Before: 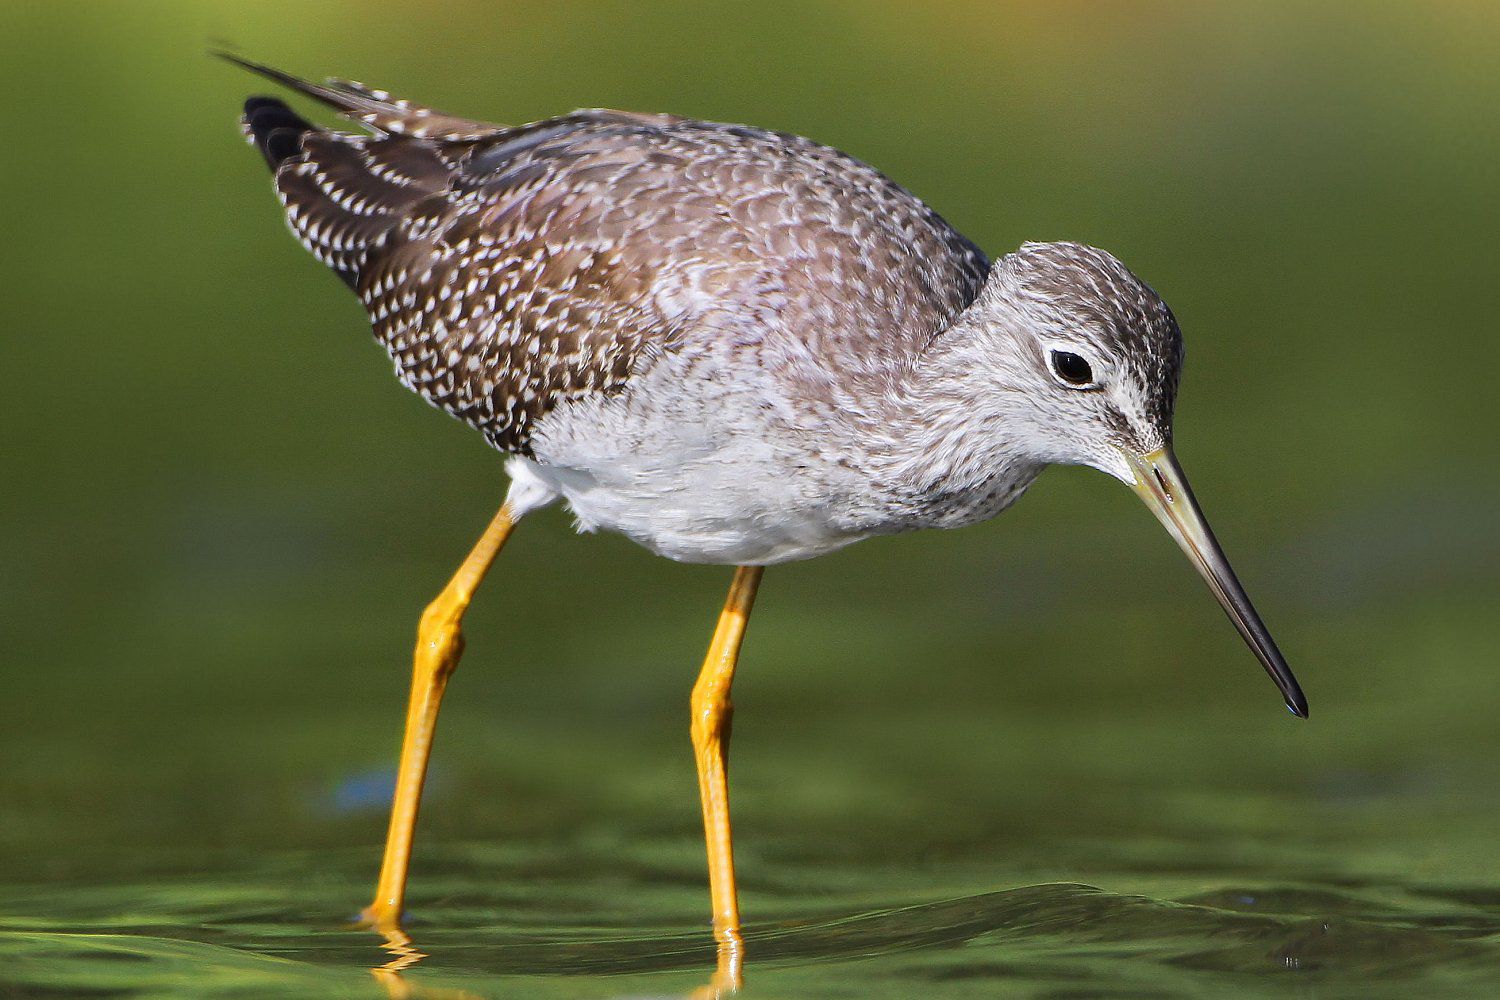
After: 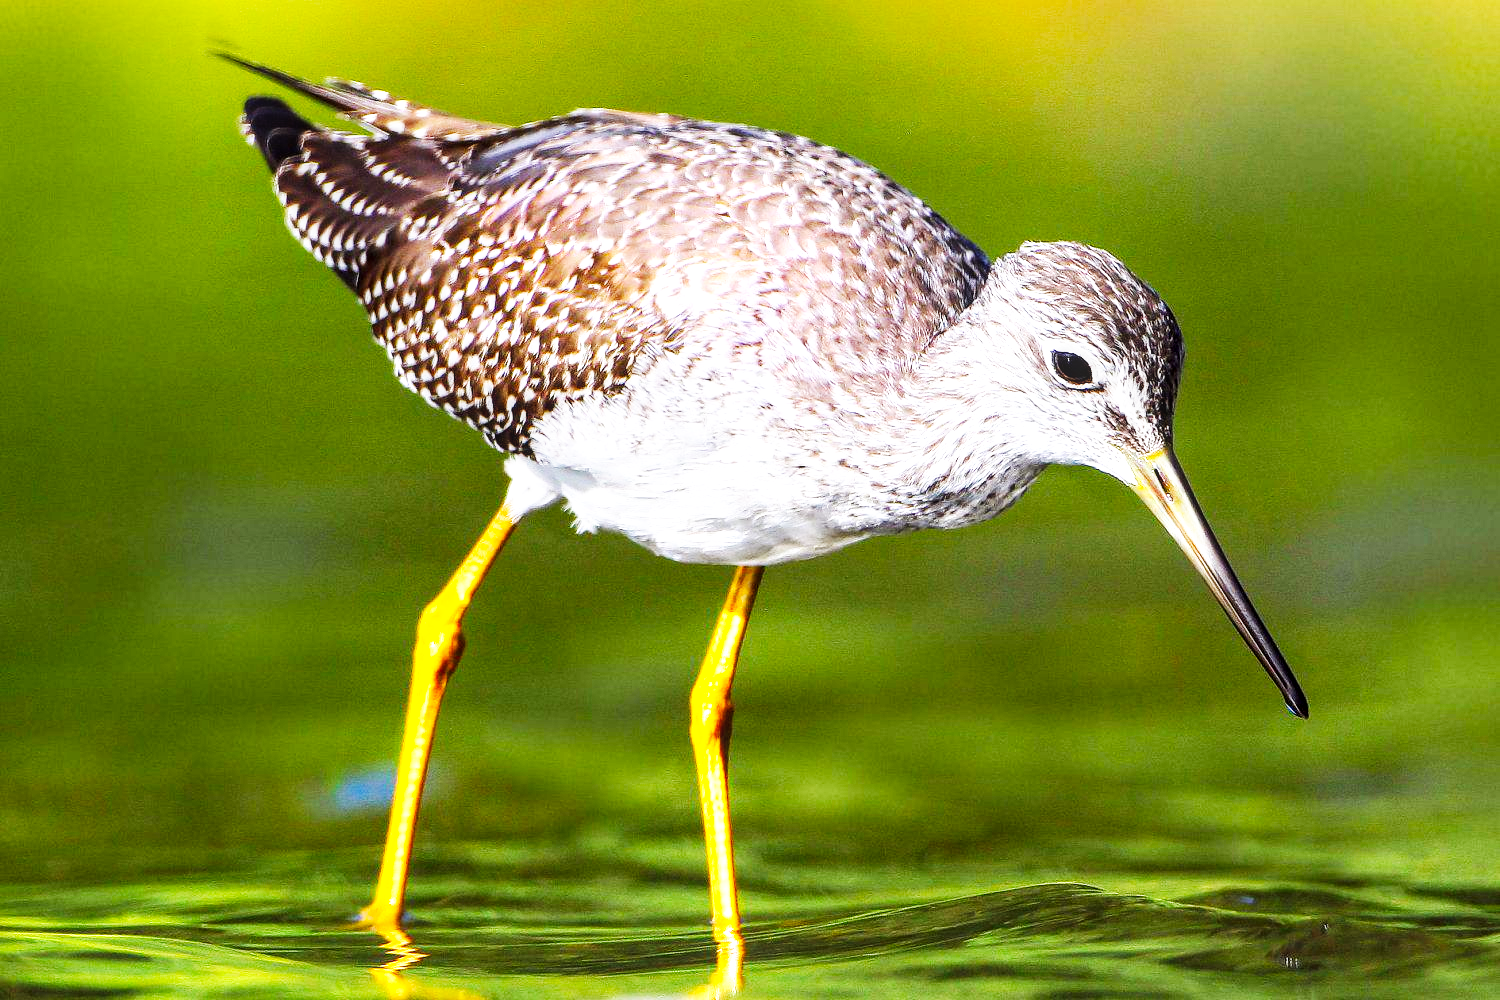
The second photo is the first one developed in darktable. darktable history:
base curve: curves: ch0 [(0, 0) (0.007, 0.004) (0.027, 0.03) (0.046, 0.07) (0.207, 0.54) (0.442, 0.872) (0.673, 0.972) (1, 1)], preserve colors none
color balance: lift [1, 1.001, 0.999, 1.001], gamma [1, 1.004, 1.007, 0.993], gain [1, 0.991, 0.987, 1.013], contrast 7.5%, contrast fulcrum 10%, output saturation 115%
local contrast: on, module defaults
